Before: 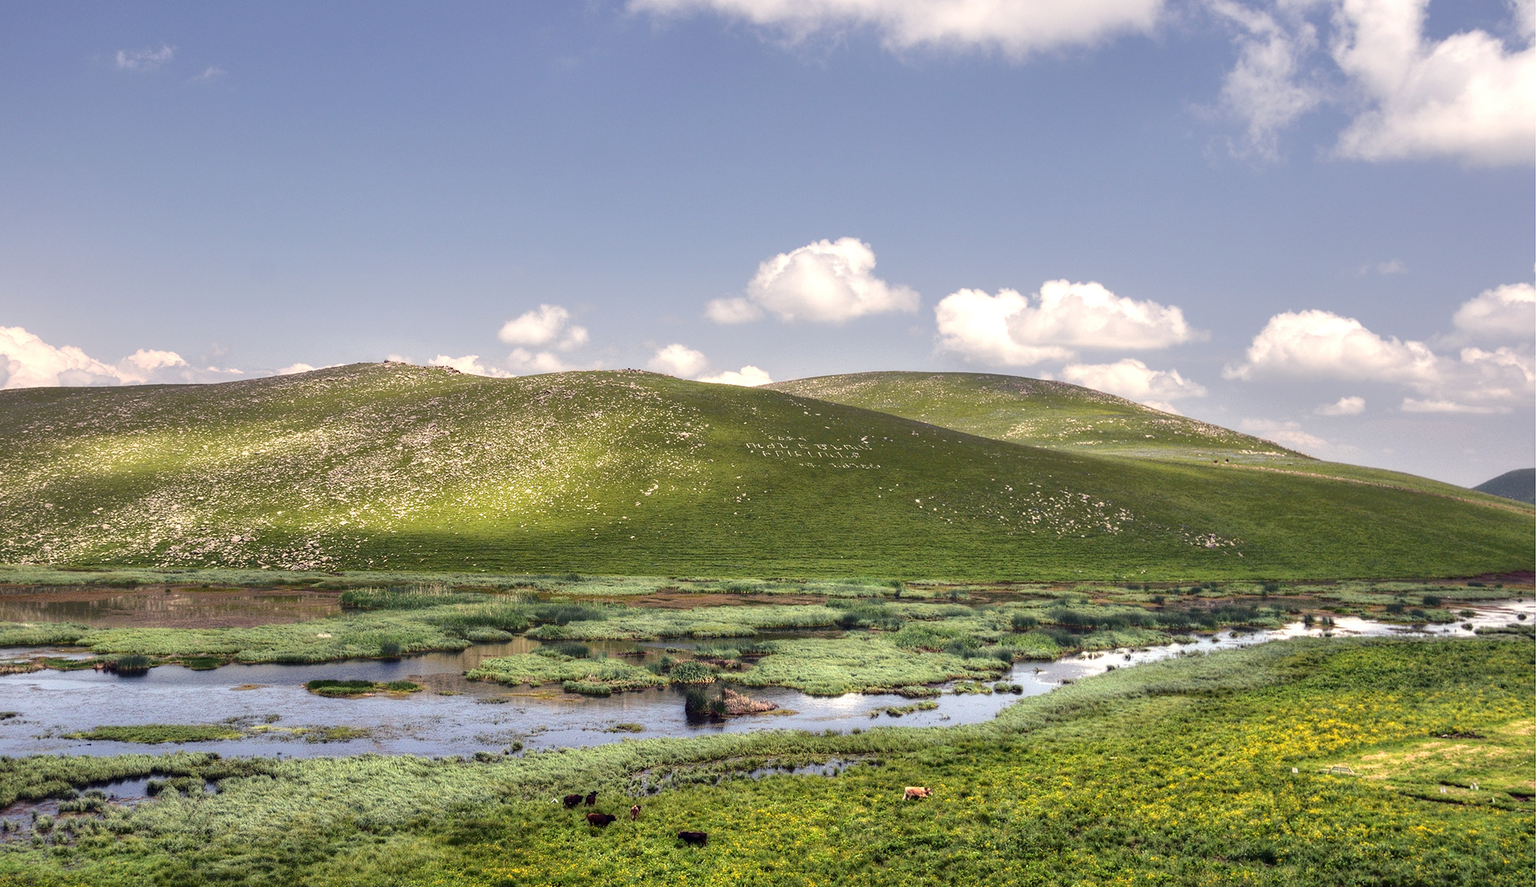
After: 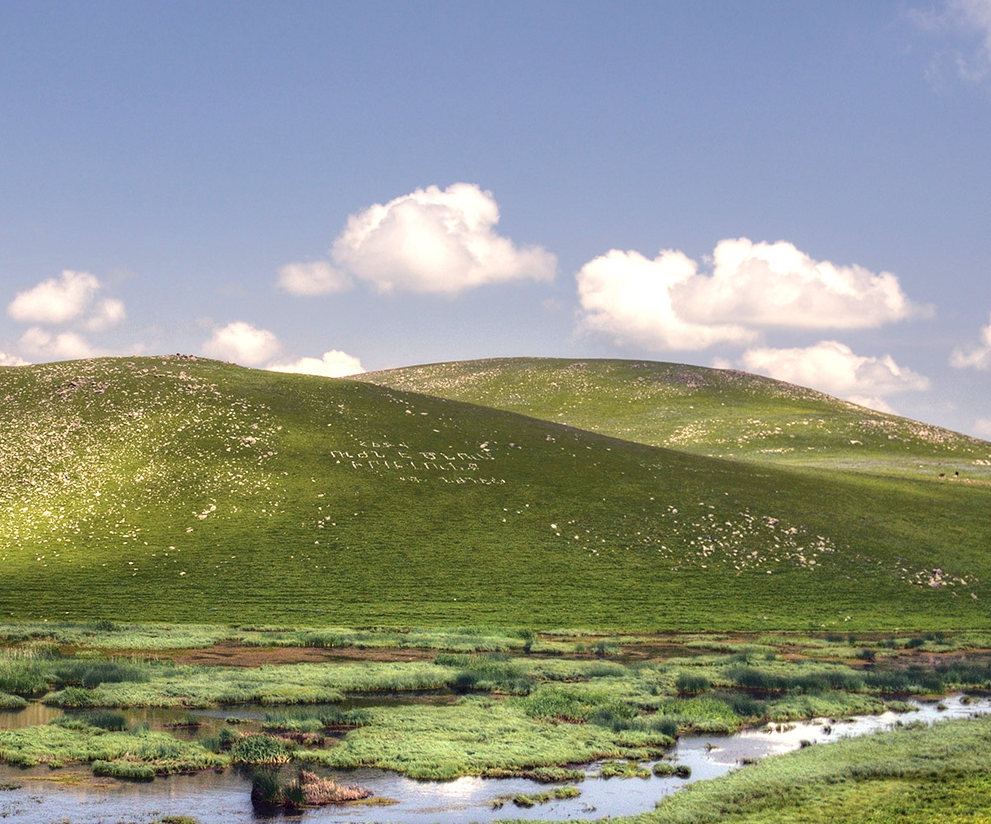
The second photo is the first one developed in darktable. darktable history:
crop: left 32.075%, top 10.976%, right 18.355%, bottom 17.596%
velvia: on, module defaults
